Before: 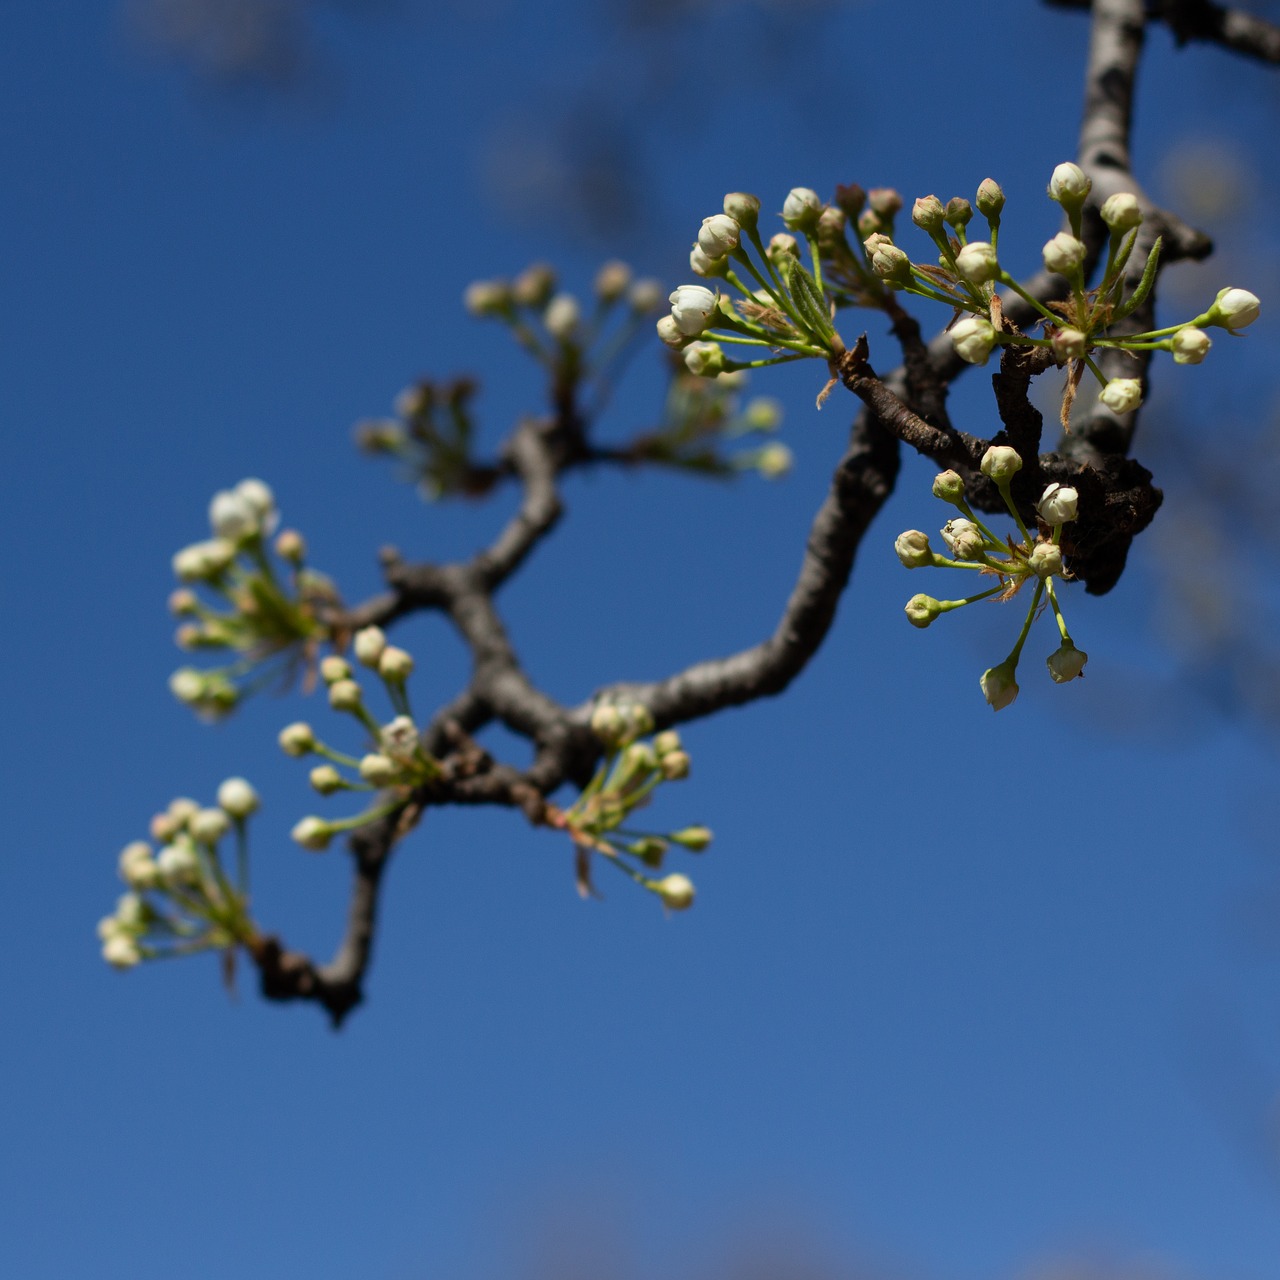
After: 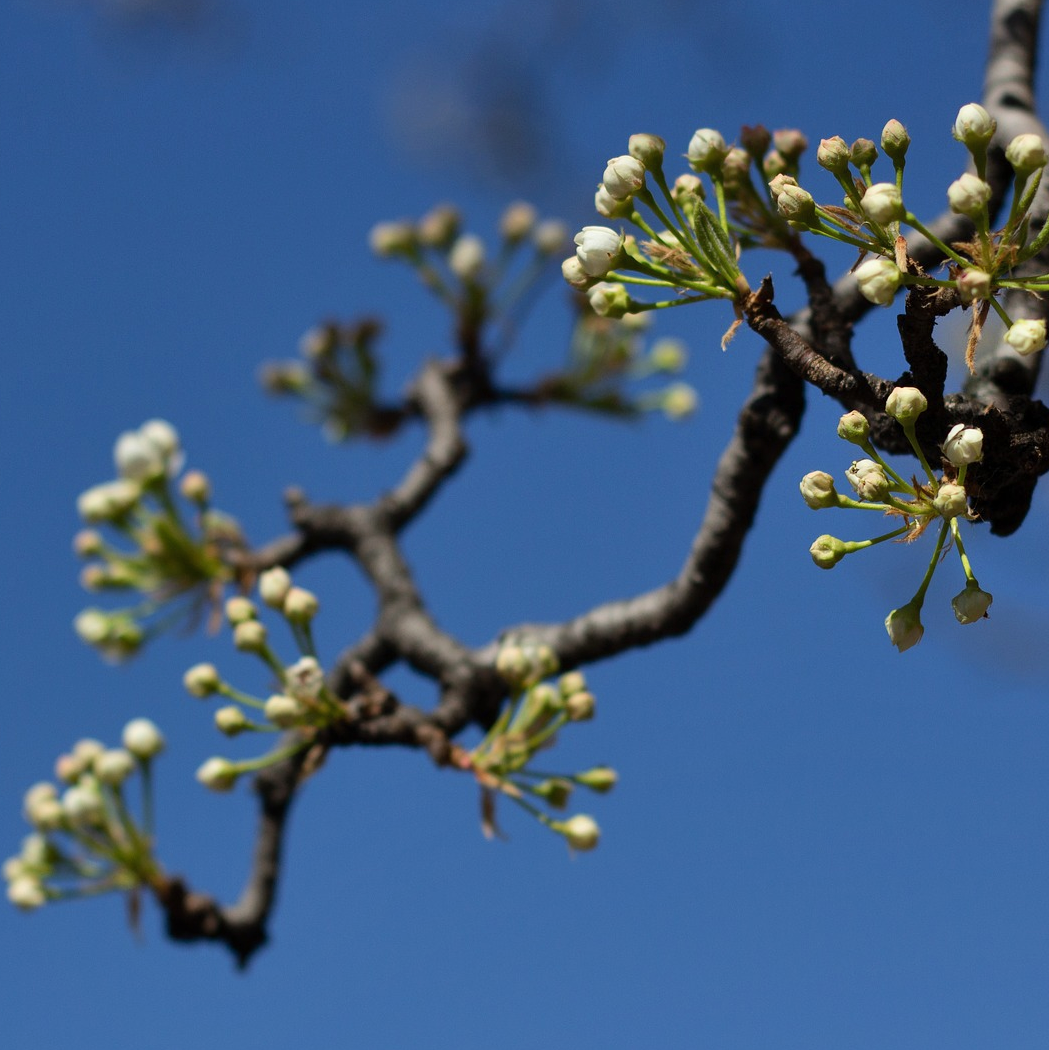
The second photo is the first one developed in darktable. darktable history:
crop and rotate: left 7.442%, top 4.686%, right 10.545%, bottom 13.208%
shadows and highlights: soften with gaussian
